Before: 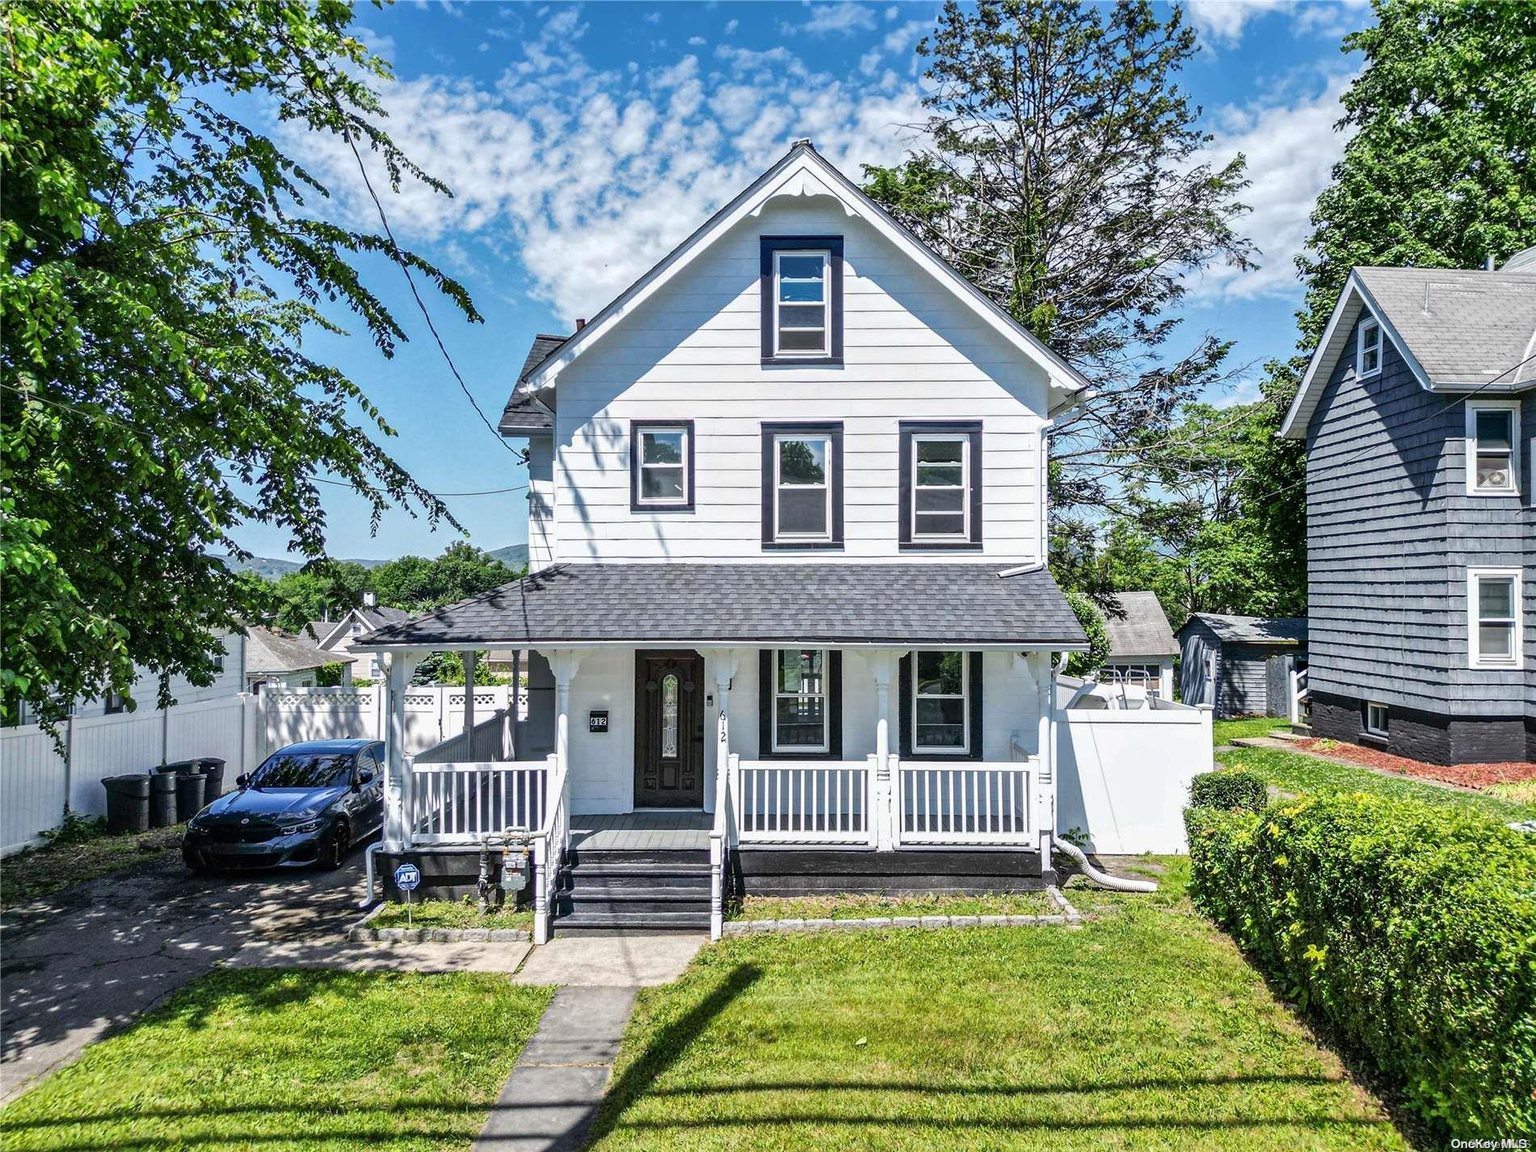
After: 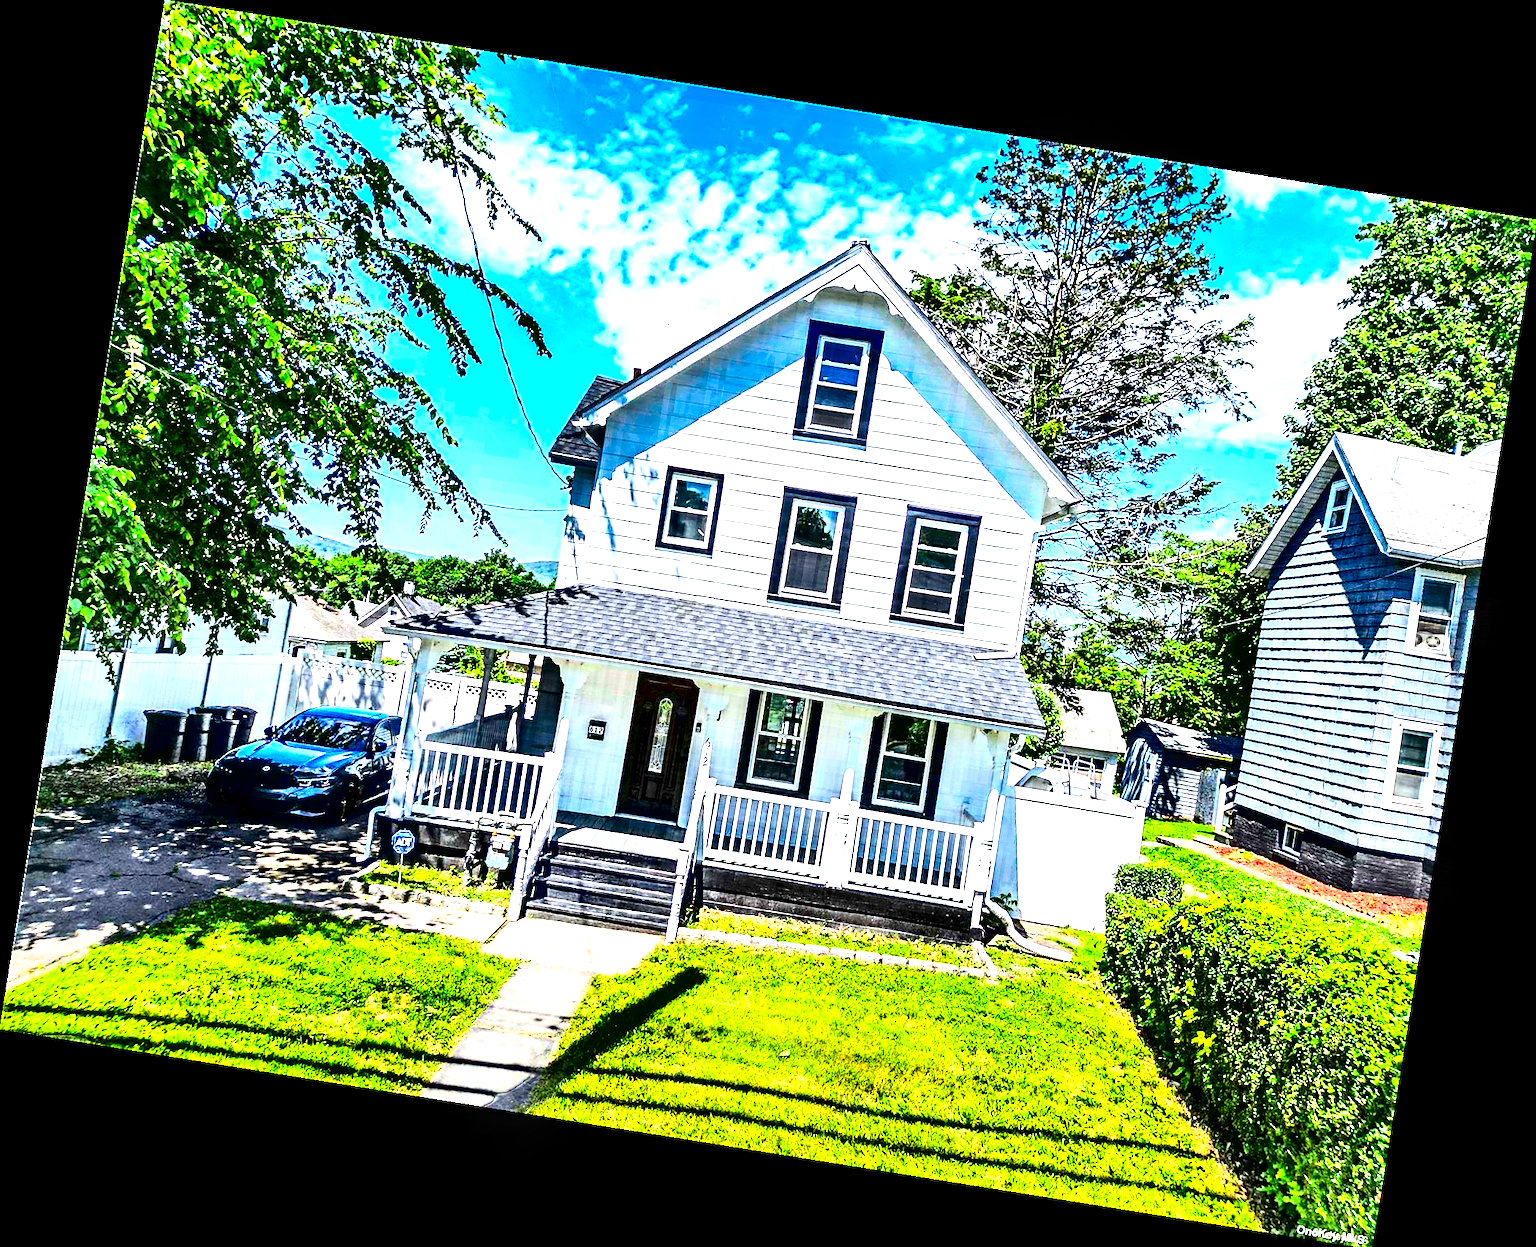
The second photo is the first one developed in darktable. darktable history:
rotate and perspective: rotation 9.12°, automatic cropping off
contrast equalizer: y [[0.783, 0.666, 0.575, 0.77, 0.556, 0.501], [0.5 ×6], [0.5 ×6], [0, 0.02, 0.272, 0.399, 0.062, 0], [0 ×6]]
sharpen: on, module defaults
exposure: exposure 1.061 EV, compensate highlight preservation false
contrast brightness saturation: contrast 0.26, brightness 0.02, saturation 0.87
